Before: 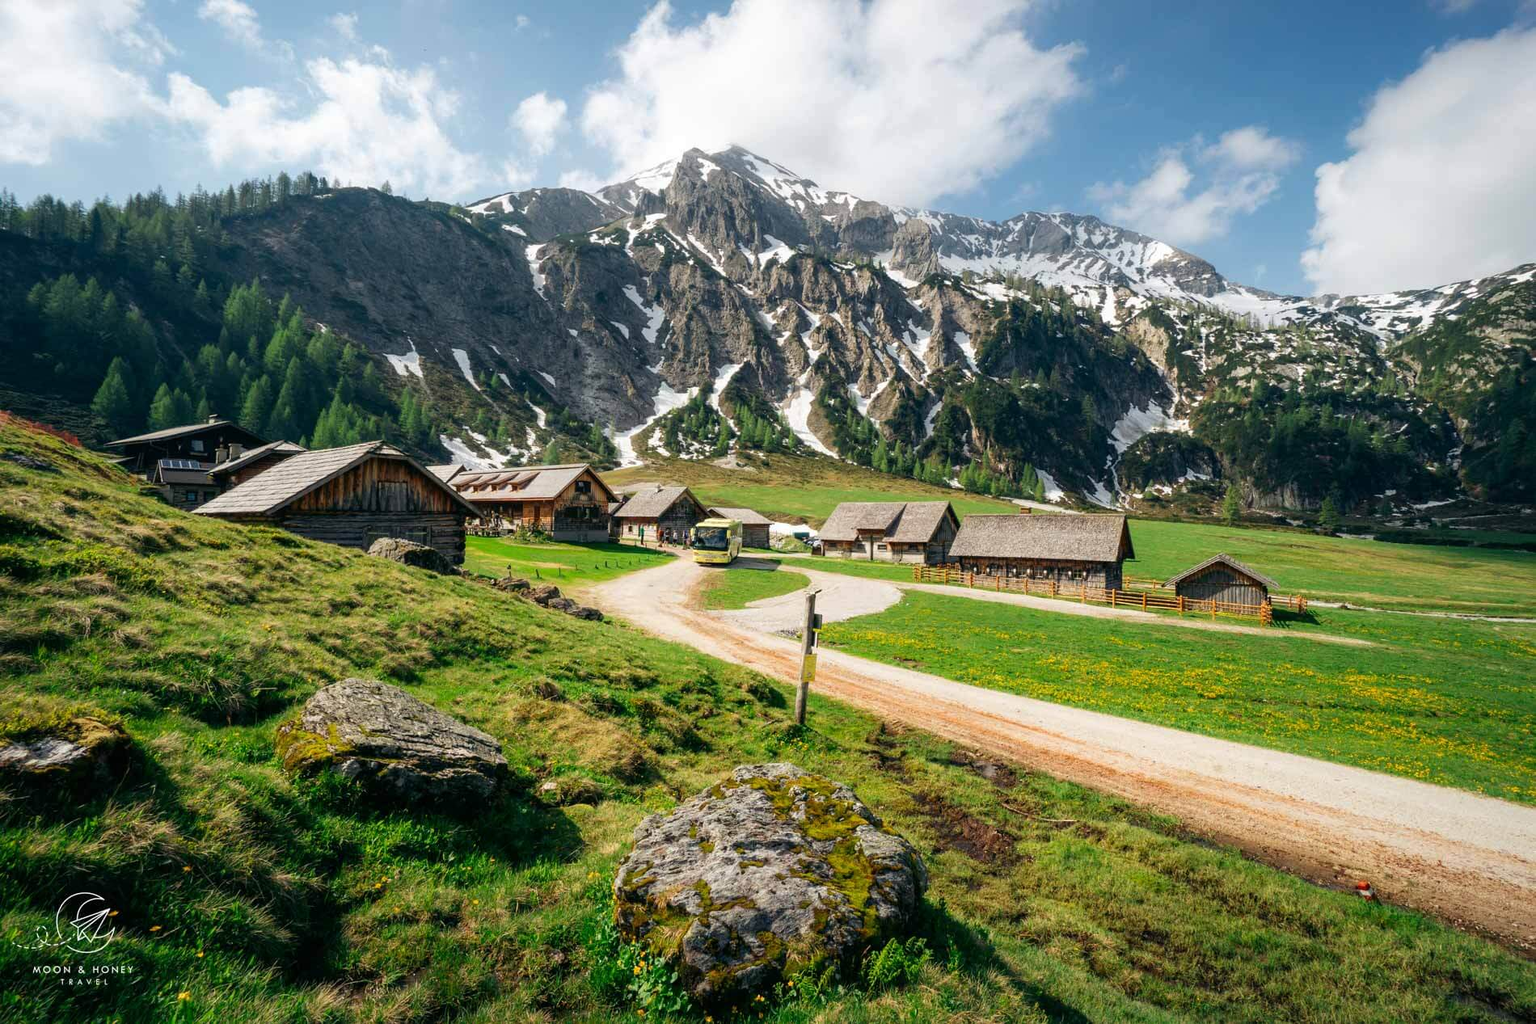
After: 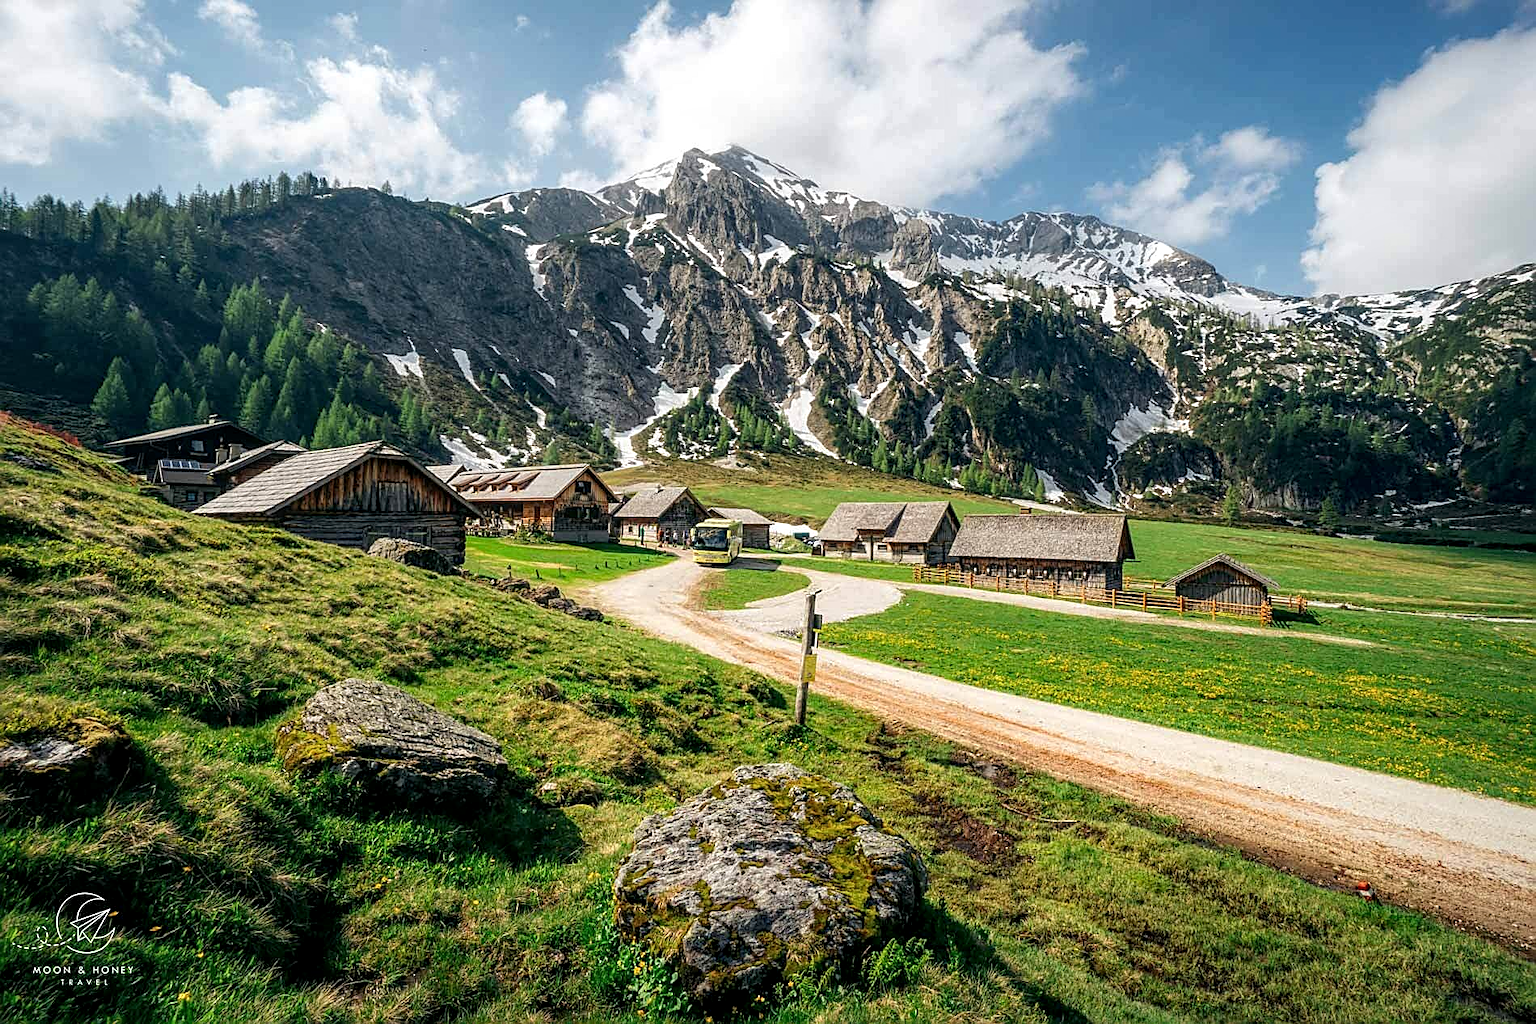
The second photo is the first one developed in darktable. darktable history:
local contrast: detail 130%
sharpen: amount 0.75
